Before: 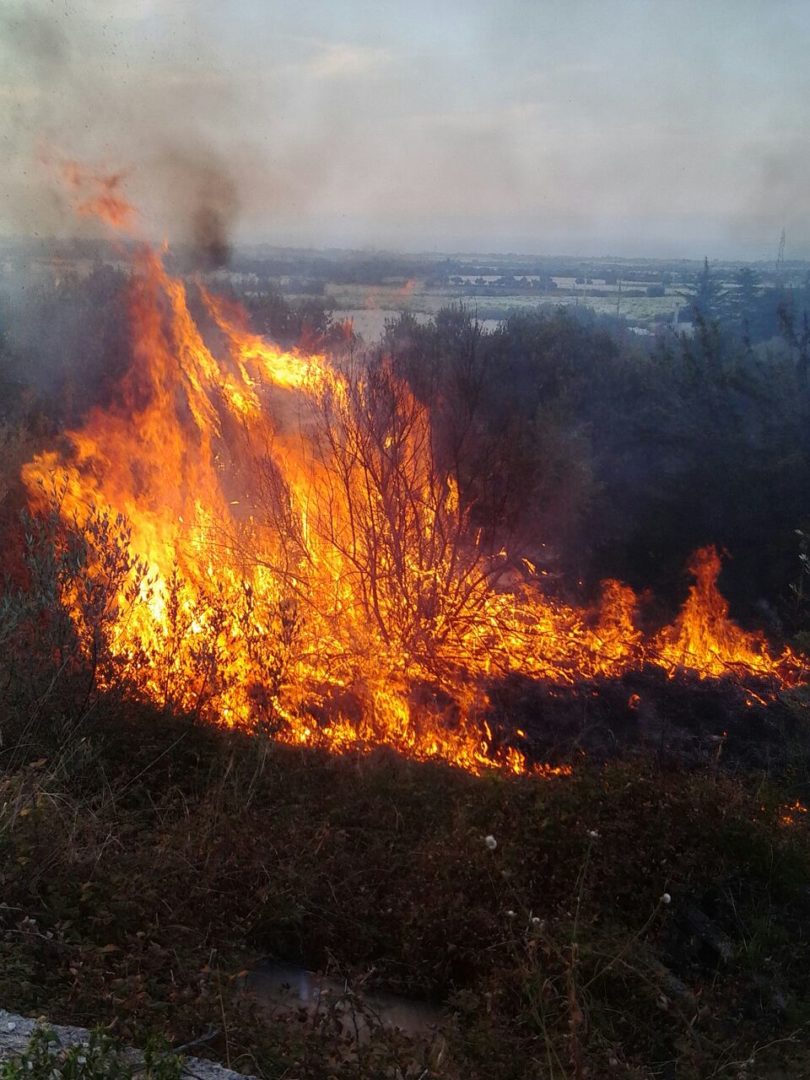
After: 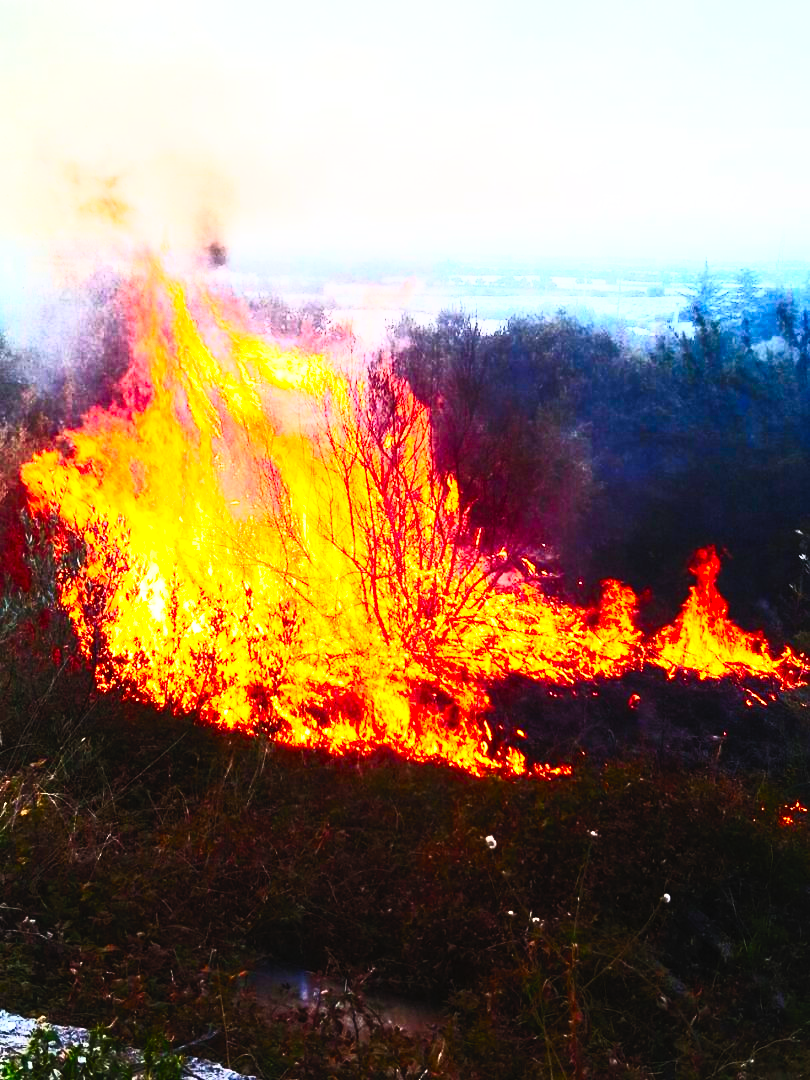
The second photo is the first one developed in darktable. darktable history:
base curve: curves: ch0 [(0, 0) (0.007, 0.004) (0.027, 0.03) (0.046, 0.07) (0.207, 0.54) (0.442, 0.872) (0.673, 0.972) (1, 1)], preserve colors none
contrast brightness saturation: contrast 0.83, brightness 0.59, saturation 0.59
